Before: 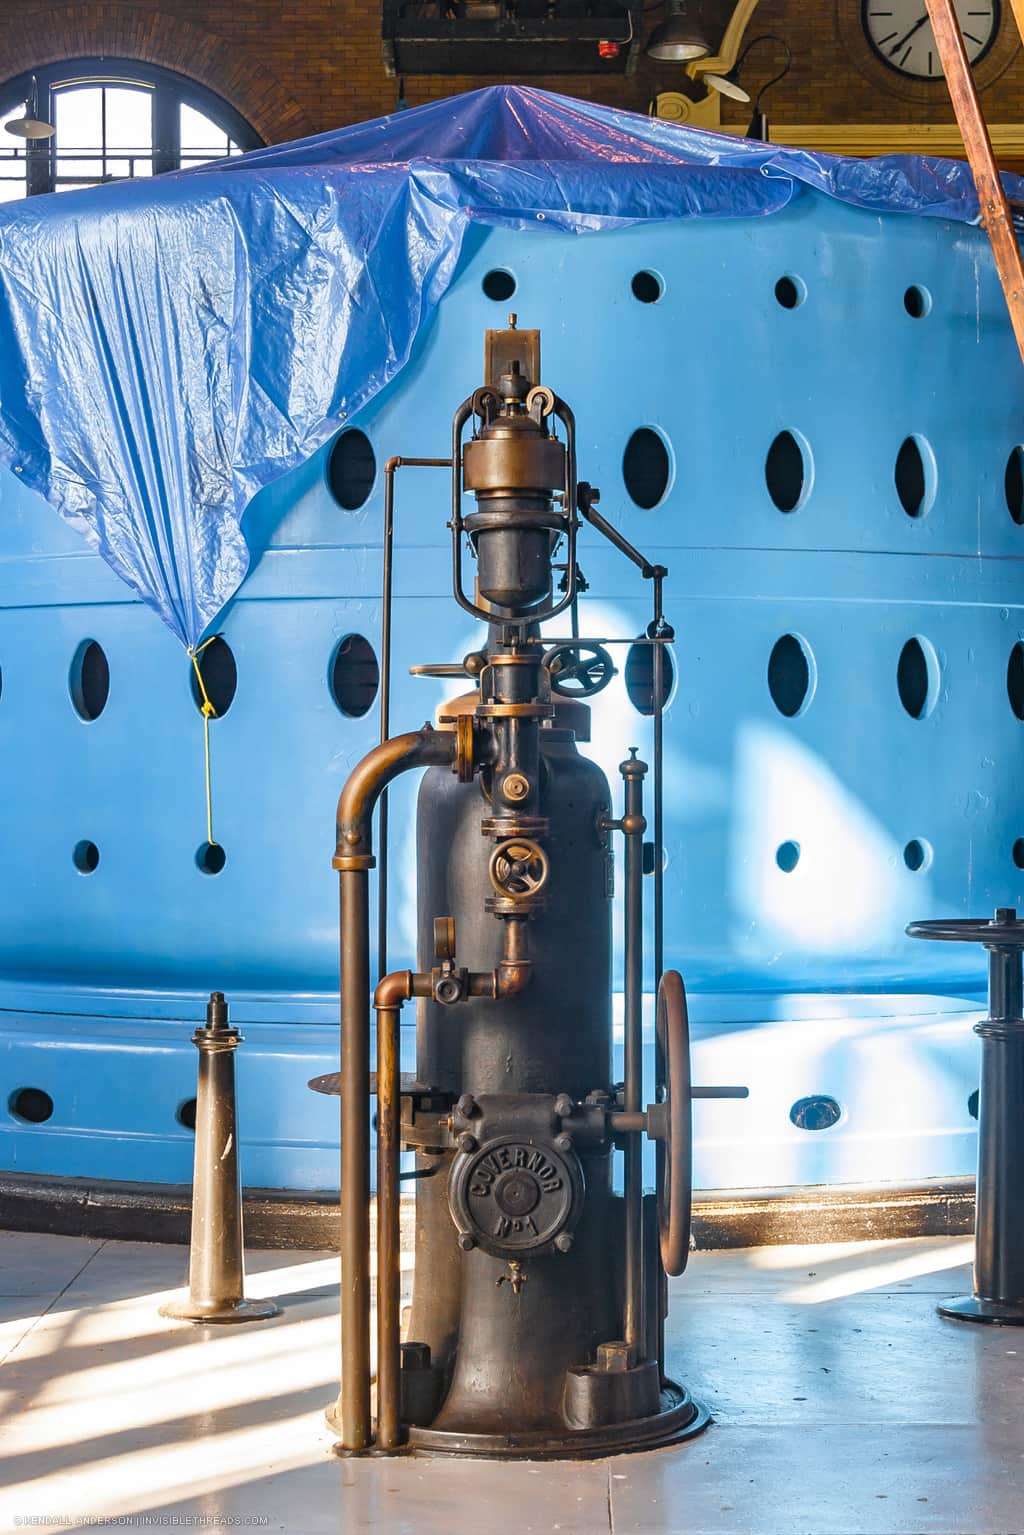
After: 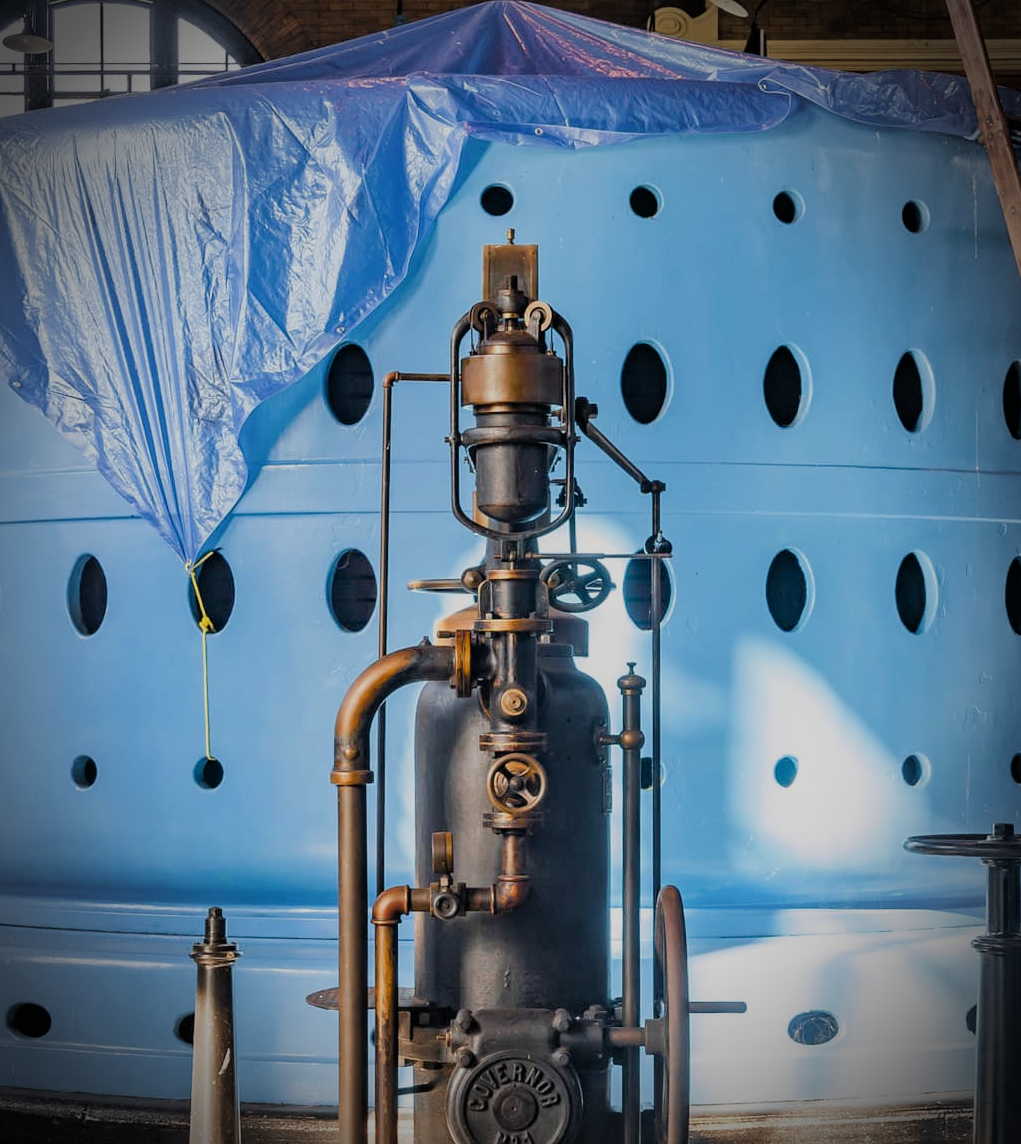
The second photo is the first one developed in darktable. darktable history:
crop: left 0.281%, top 5.547%, bottom 19.923%
vignetting: fall-off start 67.76%, fall-off radius 66.69%, brightness -0.864, automatic ratio true, dithering 16-bit output
tone equalizer: edges refinement/feathering 500, mask exposure compensation -1.57 EV, preserve details no
filmic rgb: black relative exposure -7.65 EV, white relative exposure 4.56 EV, hardness 3.61
